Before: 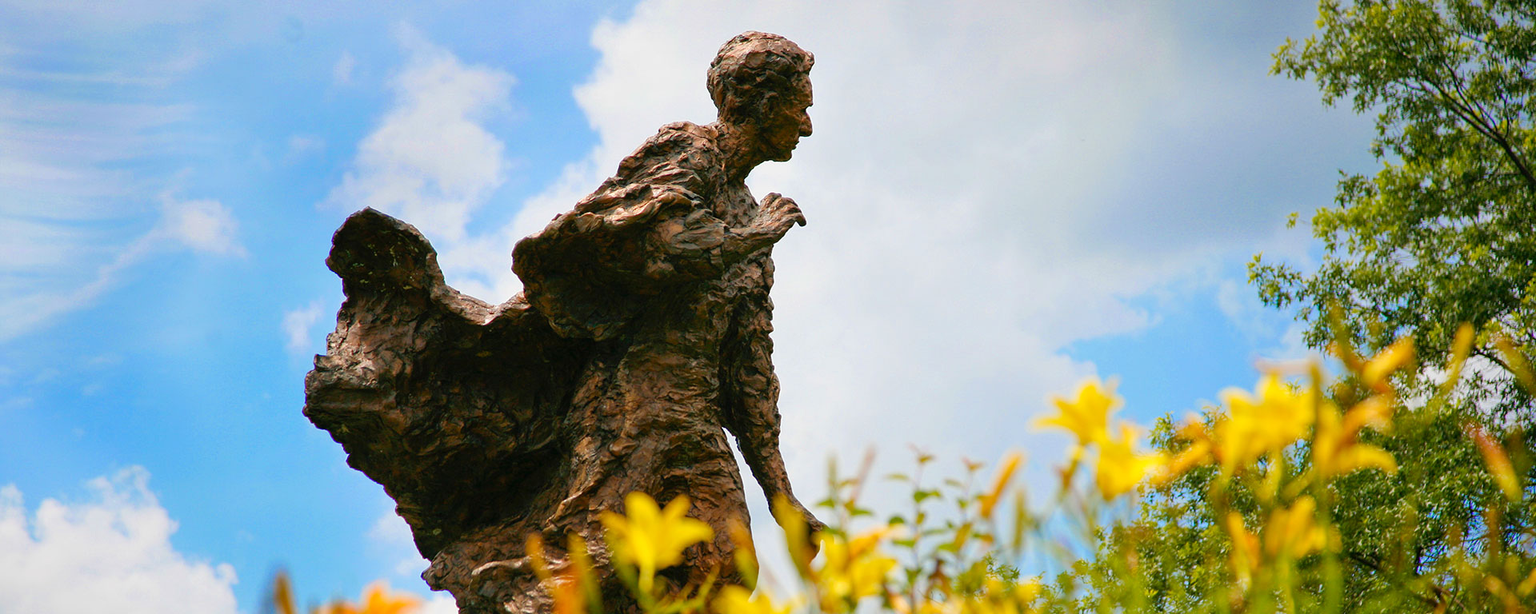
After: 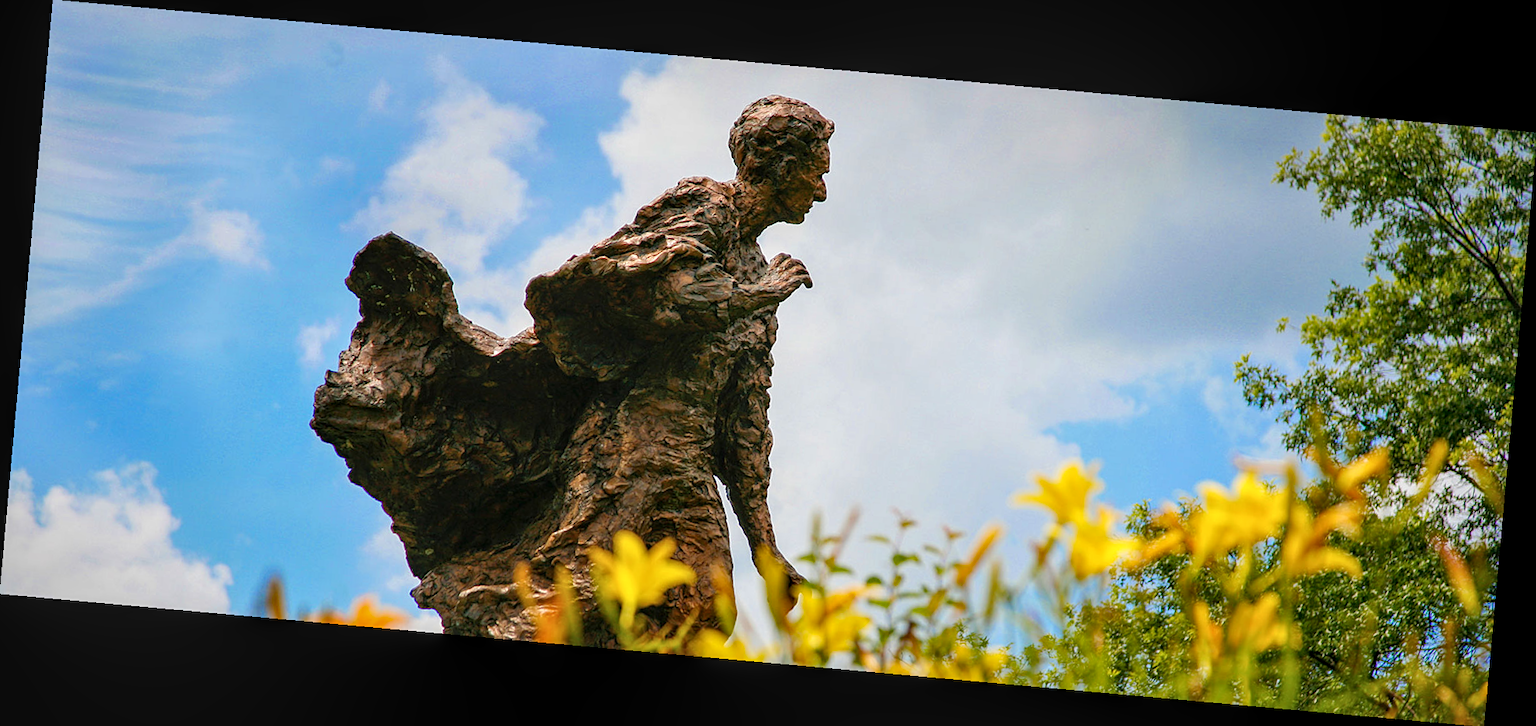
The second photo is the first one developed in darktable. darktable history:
sharpen: amount 0.2
local contrast: detail 130%
rotate and perspective: rotation 5.12°, automatic cropping off
